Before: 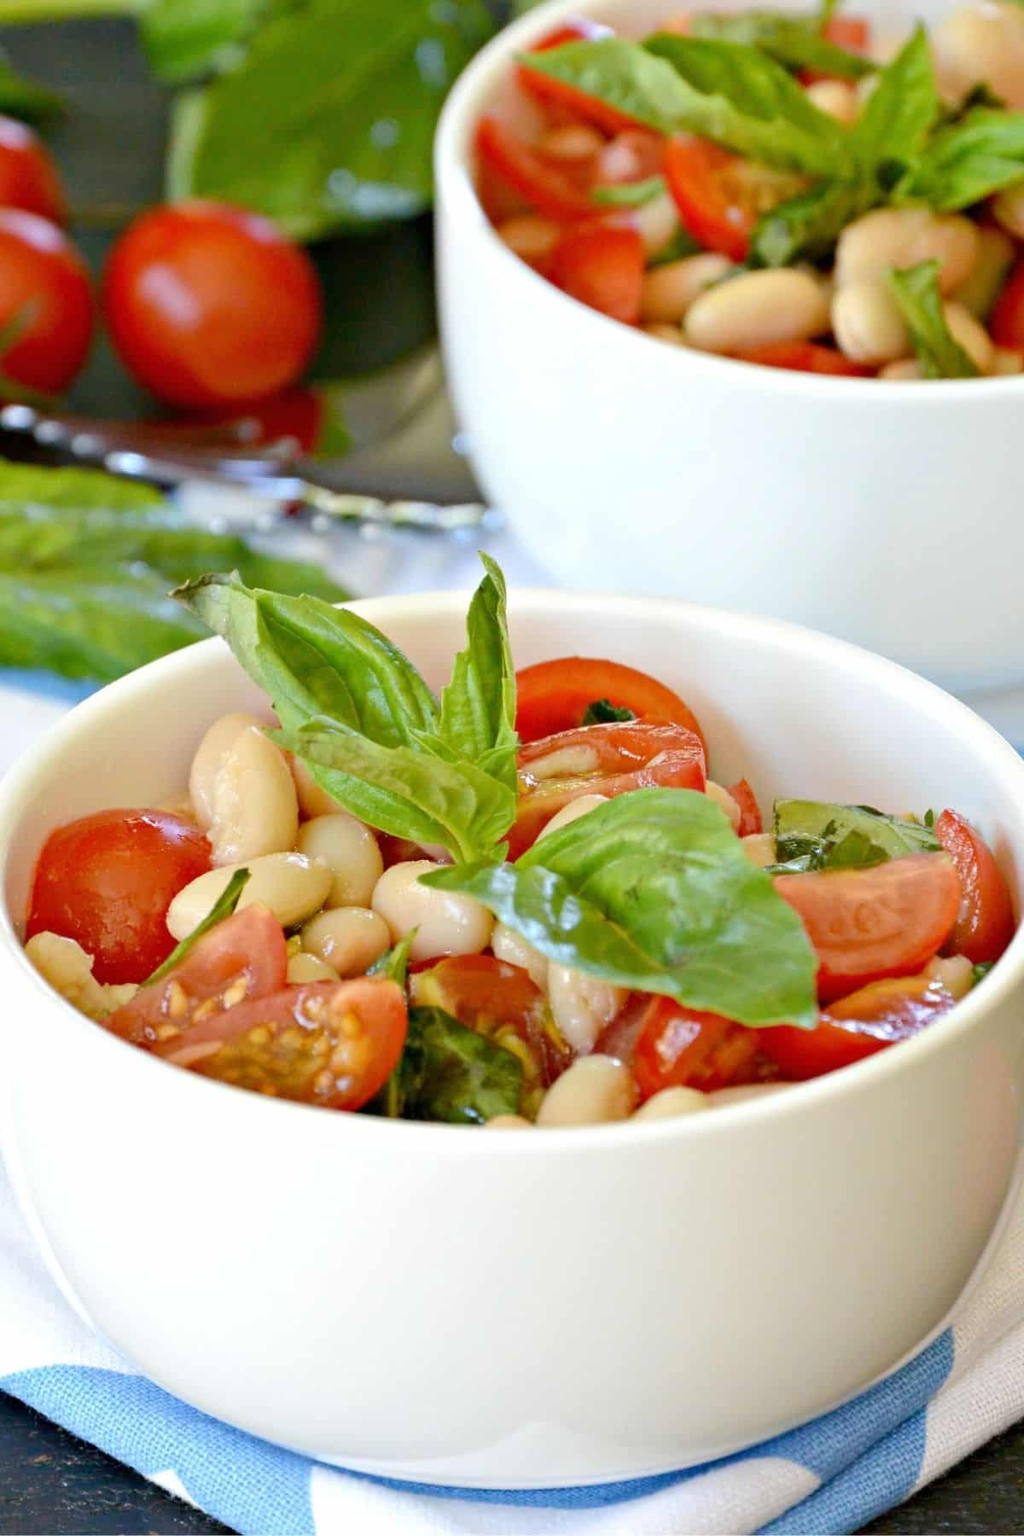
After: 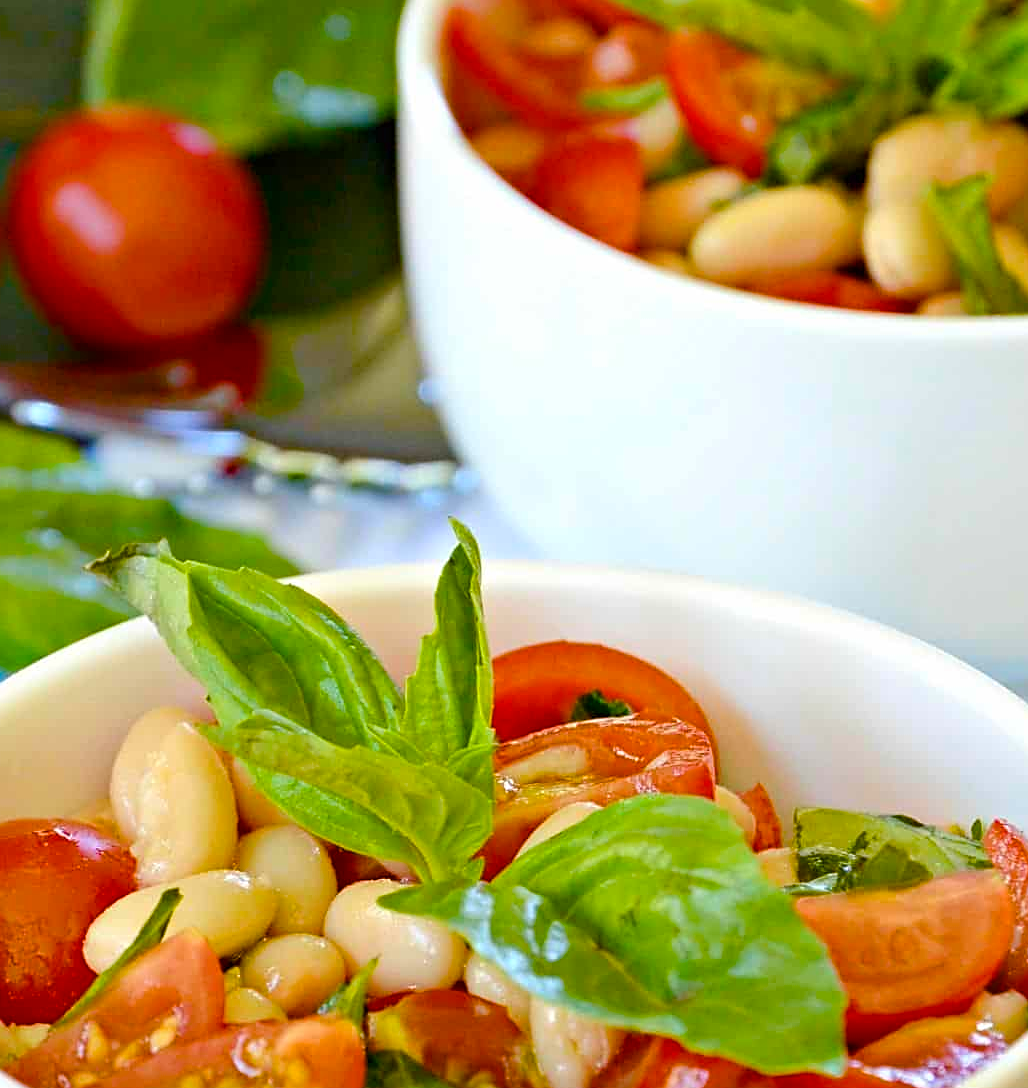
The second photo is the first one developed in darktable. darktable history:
color balance rgb: perceptual saturation grading › global saturation 20%, perceptual saturation grading › highlights -25%, perceptual saturation grading › shadows 25%, global vibrance 50%
crop and rotate: left 9.345%, top 7.22%, right 4.982%, bottom 32.331%
sharpen: on, module defaults
